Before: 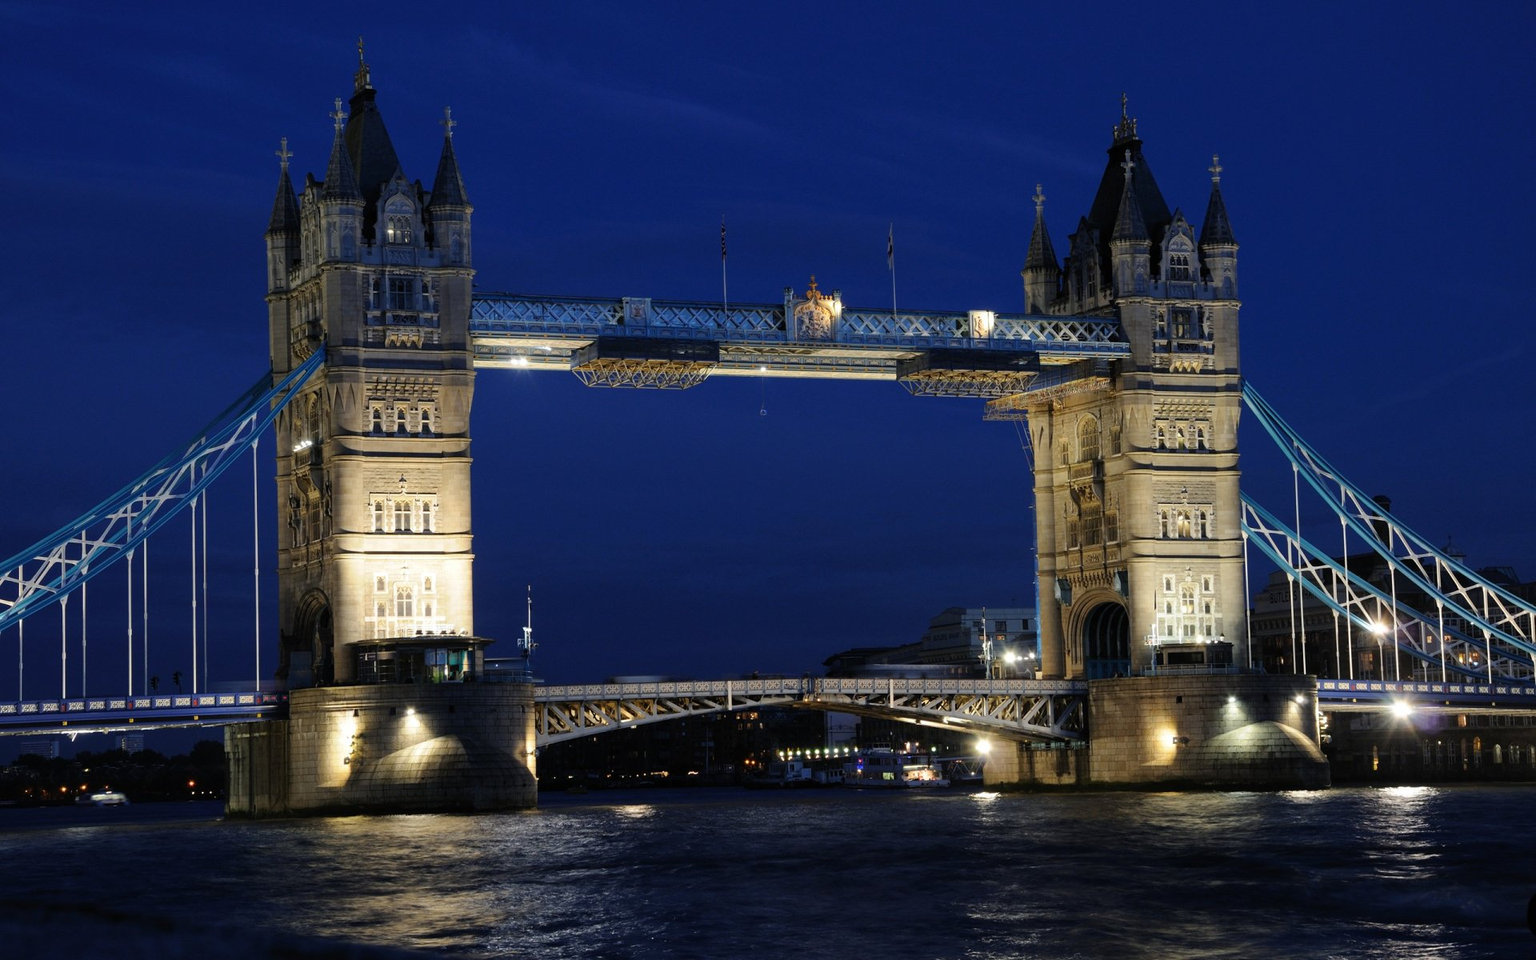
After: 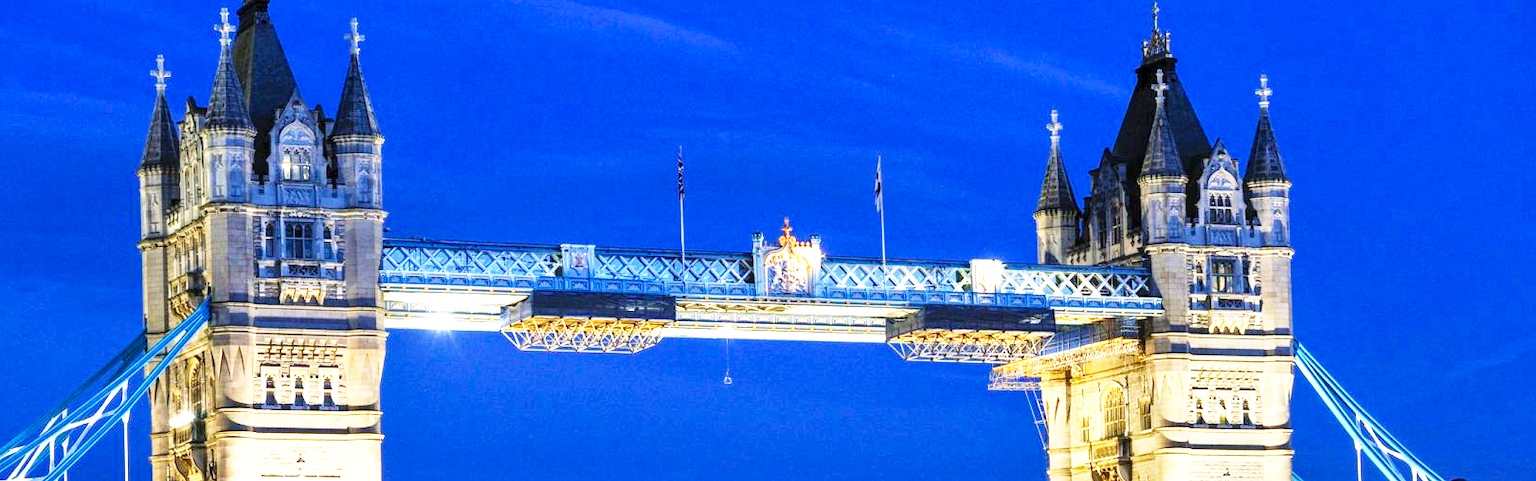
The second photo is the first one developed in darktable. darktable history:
exposure: black level correction 0, exposure 1.463 EV, compensate exposure bias true, compensate highlight preservation false
local contrast: on, module defaults
crop and rotate: left 9.714%, top 9.537%, right 5.837%, bottom 48.05%
tone equalizer: -8 EV 0.072 EV
velvia: on, module defaults
base curve: curves: ch0 [(0, 0) (0.018, 0.026) (0.143, 0.37) (0.33, 0.731) (0.458, 0.853) (0.735, 0.965) (0.905, 0.986) (1, 1)], preserve colors none
shadows and highlights: low approximation 0.01, soften with gaussian
color balance rgb: highlights gain › chroma 0.203%, highlights gain › hue 332.37°, perceptual saturation grading › global saturation 19.426%, perceptual brilliance grading › global brilliance 2.542%, perceptual brilliance grading › highlights -2.57%, perceptual brilliance grading › shadows 3.221%
